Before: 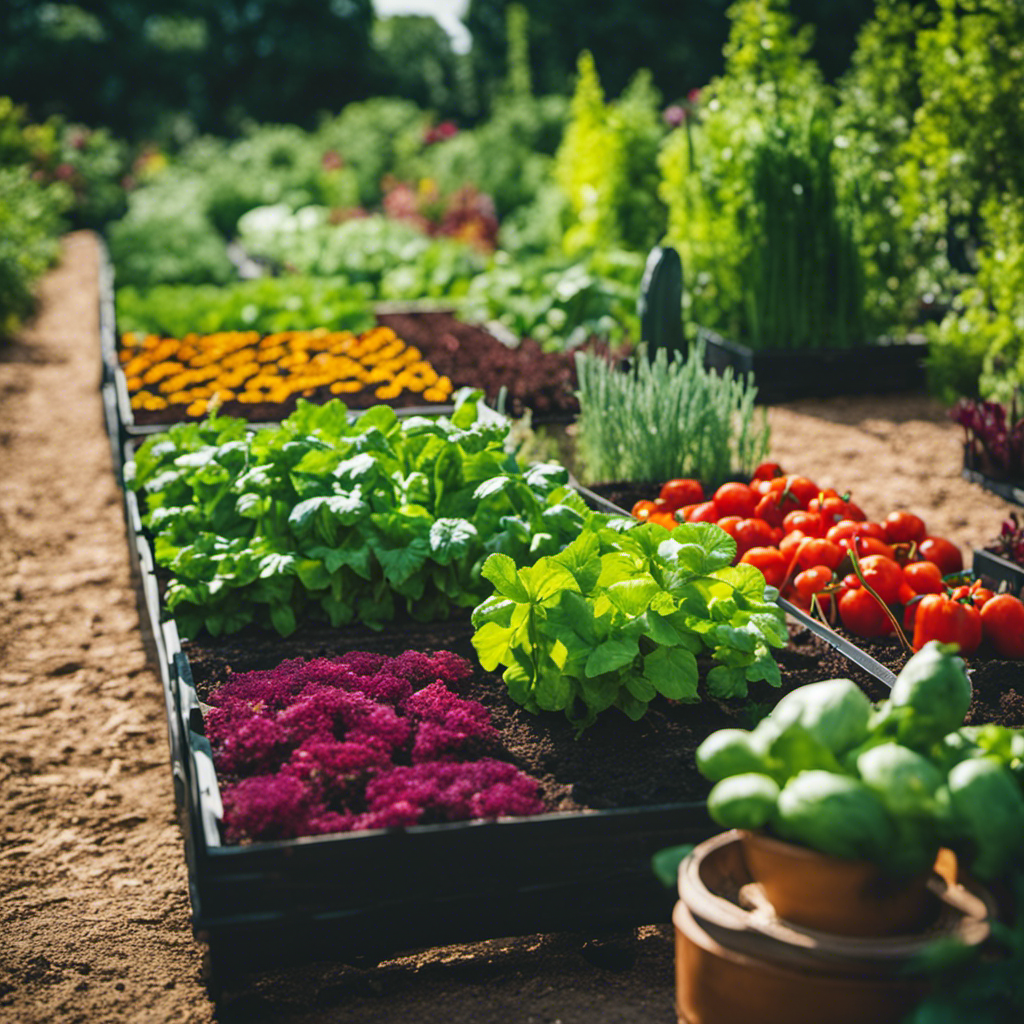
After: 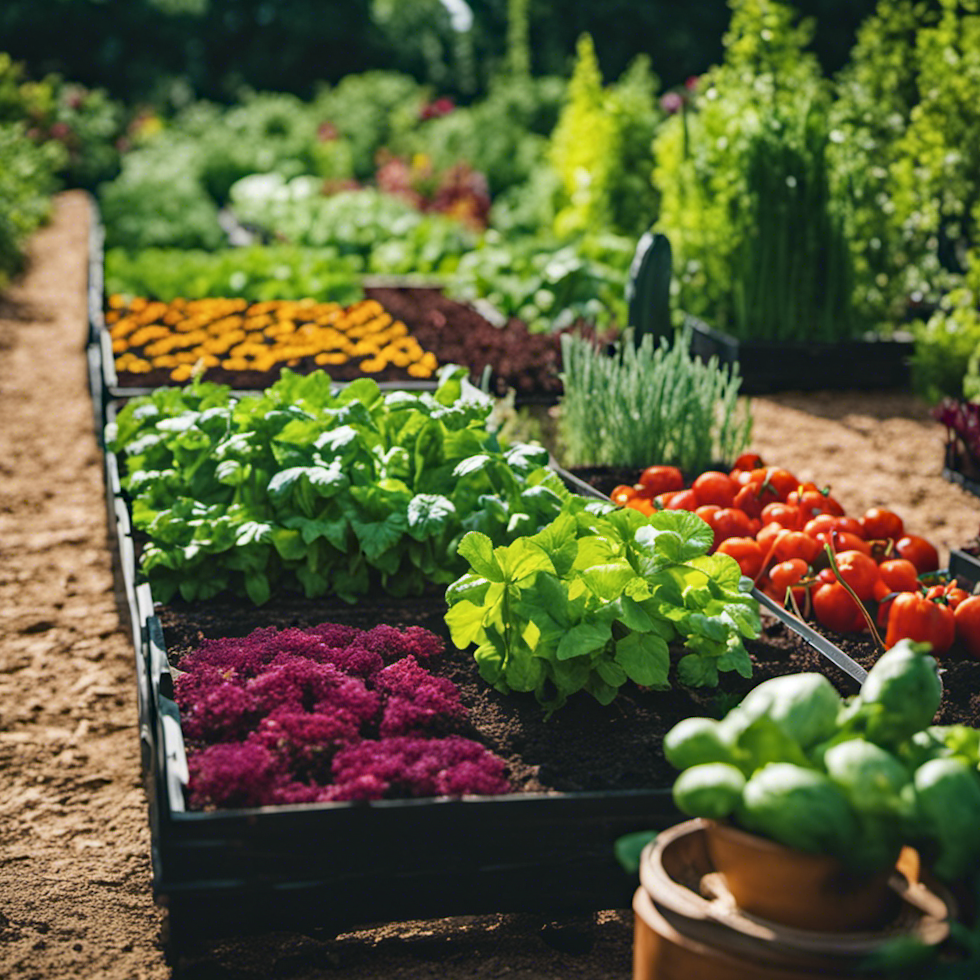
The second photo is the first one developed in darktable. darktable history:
crop and rotate: angle -2.62°
haze removal: strength 0.285, distance 0.254, adaptive false
contrast brightness saturation: saturation -0.098
